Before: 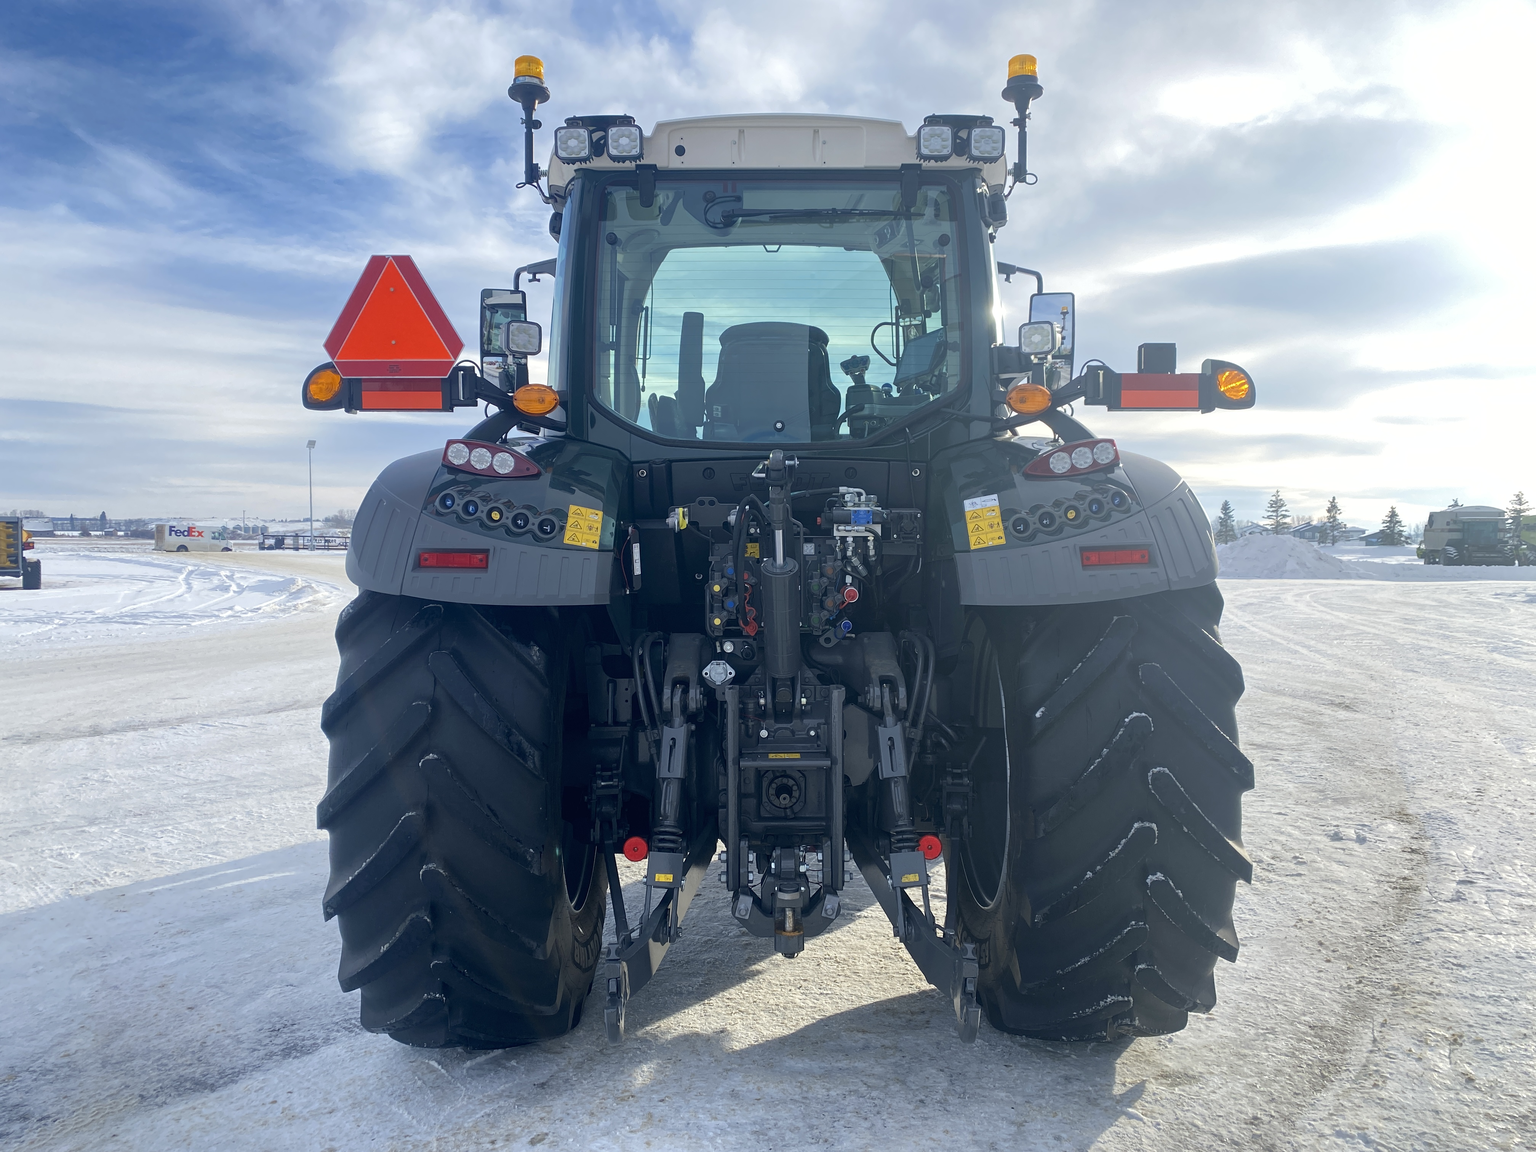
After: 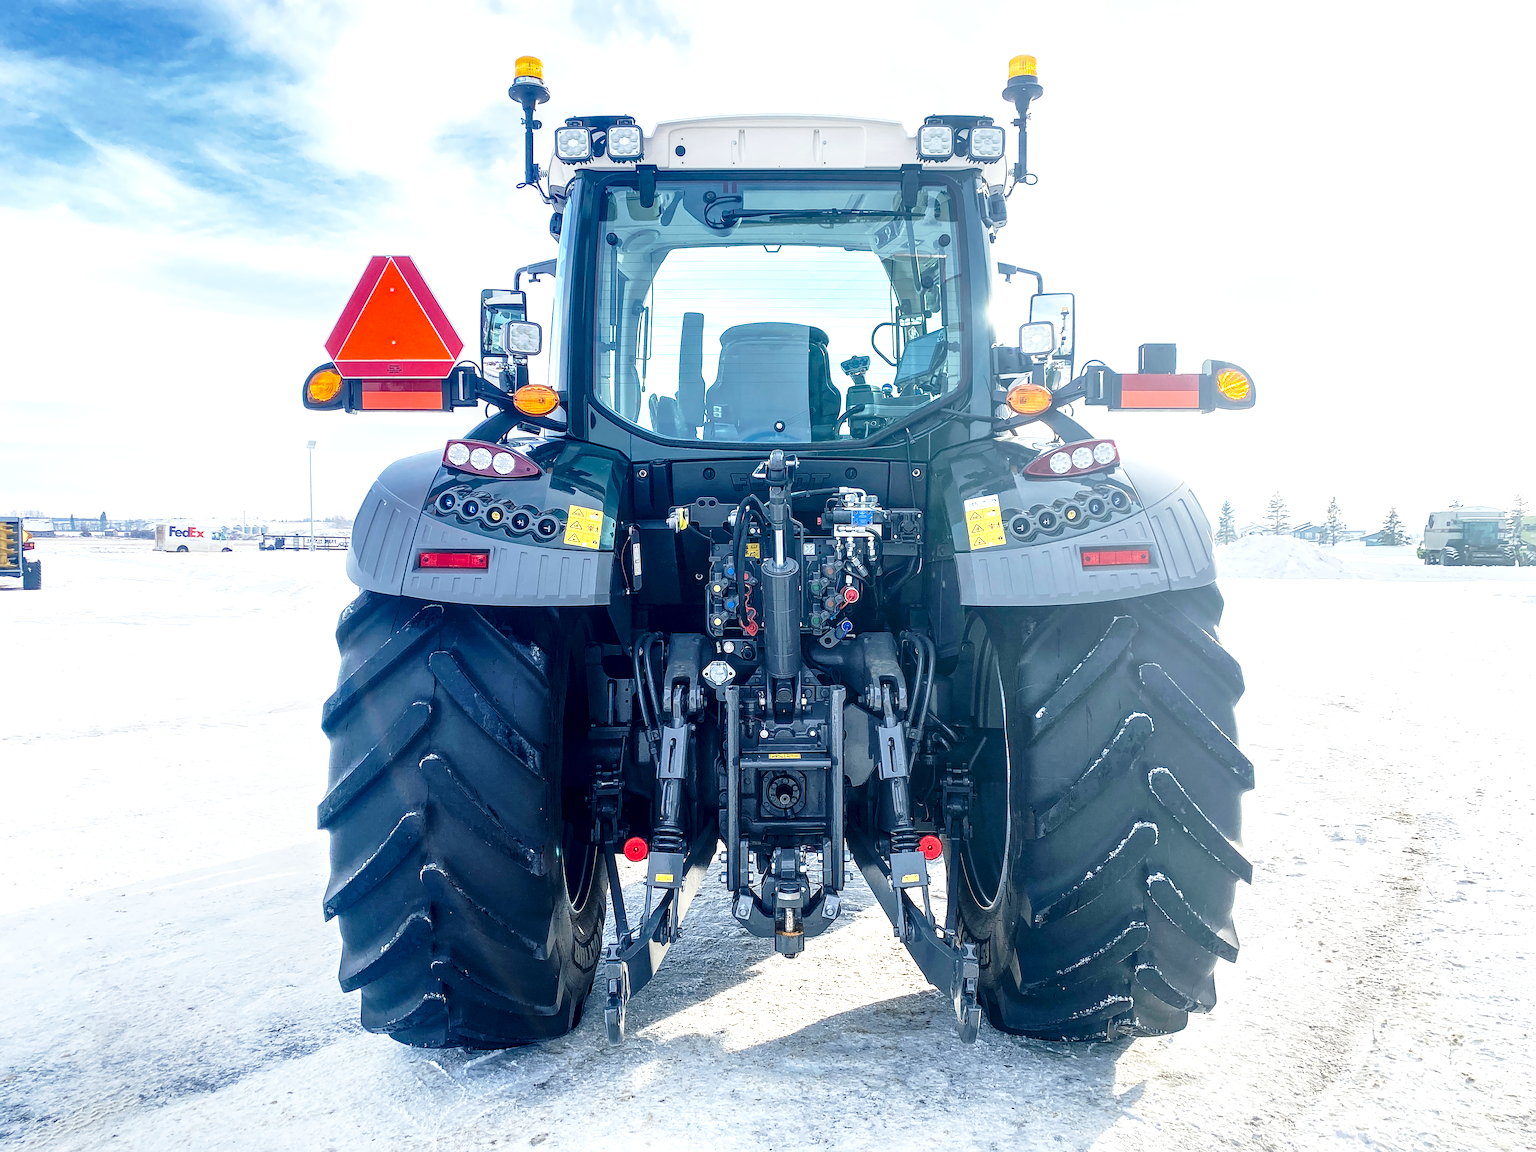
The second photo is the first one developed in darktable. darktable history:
base curve: curves: ch0 [(0, 0) (0.026, 0.03) (0.109, 0.232) (0.351, 0.748) (0.669, 0.968) (1, 1)], preserve colors none
color calibration: illuminant same as pipeline (D50), adaptation XYZ, x 0.347, y 0.358, temperature 5014.74 K
local contrast: detail 161%
sharpen: on, module defaults
exposure: exposure 0.349 EV, compensate highlight preservation false
